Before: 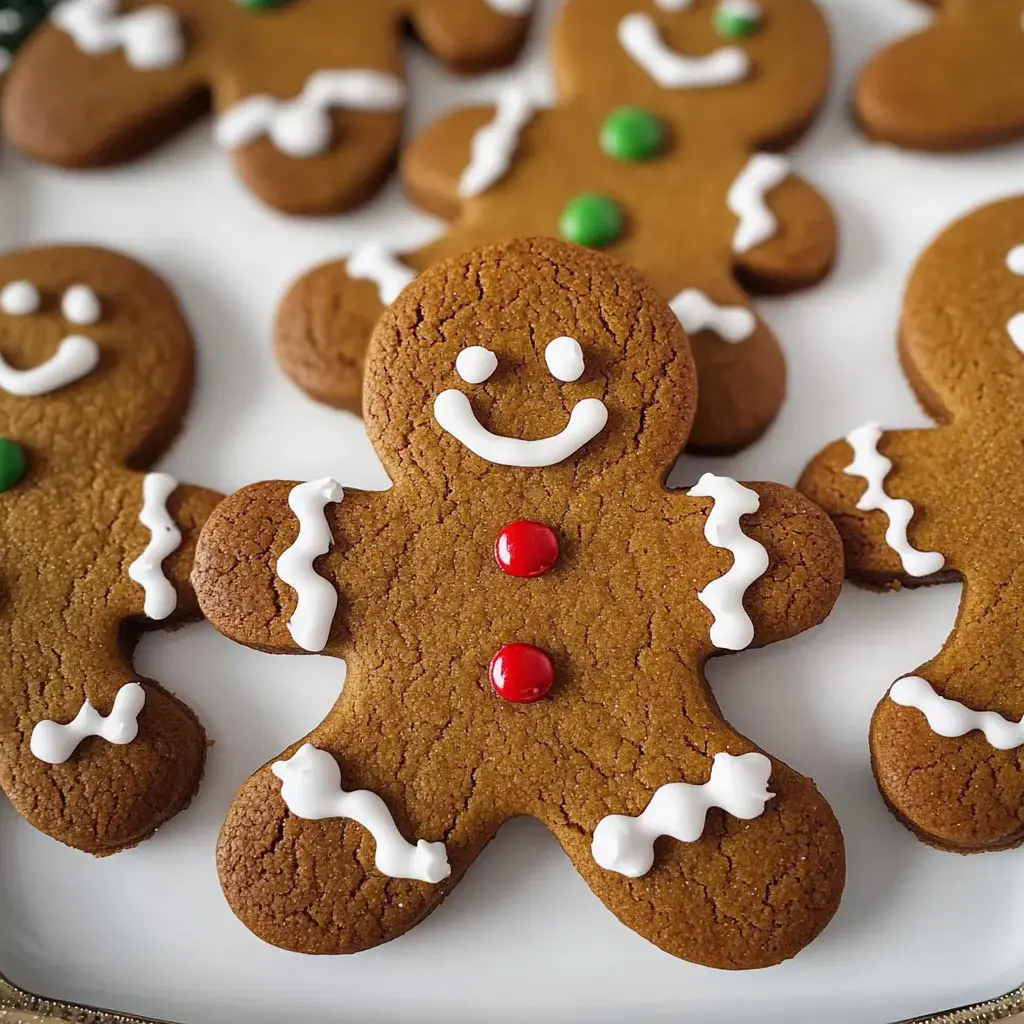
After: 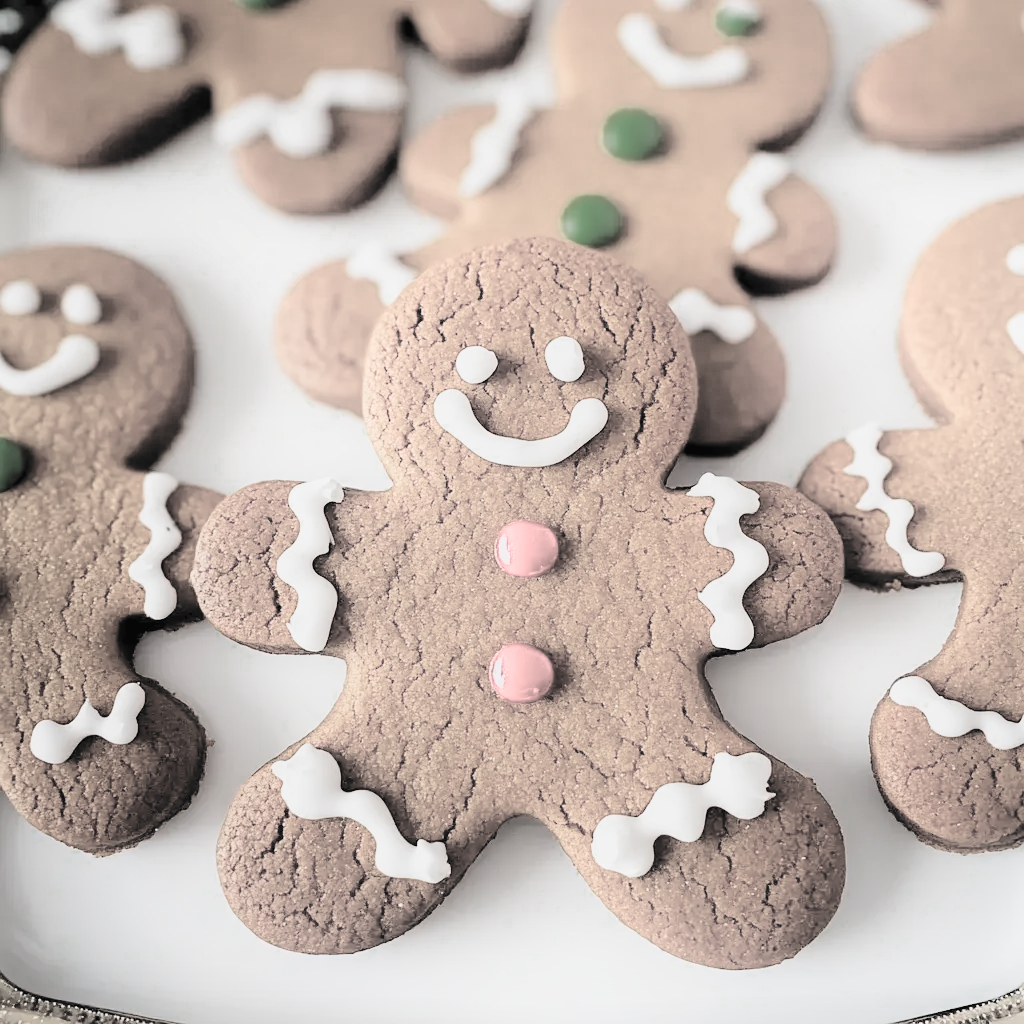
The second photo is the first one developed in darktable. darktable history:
color zones: curves: ch0 [(0.25, 0.5) (0.347, 0.092) (0.75, 0.5)]; ch1 [(0.25, 0.5) (0.33, 0.51) (0.75, 0.5)]
shadows and highlights: highlights 71.64, soften with gaussian
contrast brightness saturation: contrast 0.101, brightness 0.308, saturation 0.146
filmic rgb: black relative exposure -5.09 EV, white relative exposure 3.2 EV, hardness 3.43, contrast 1.201, highlights saturation mix -31.33%, color science v5 (2021), contrast in shadows safe, contrast in highlights safe
